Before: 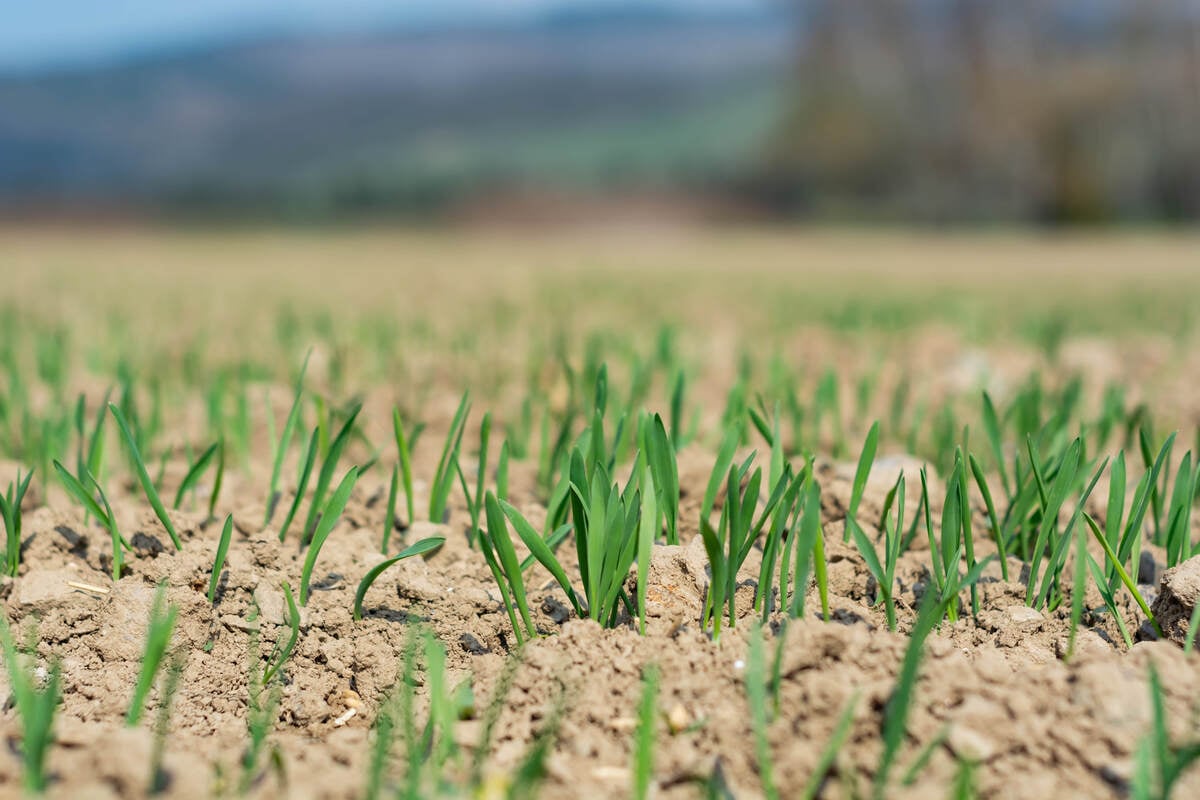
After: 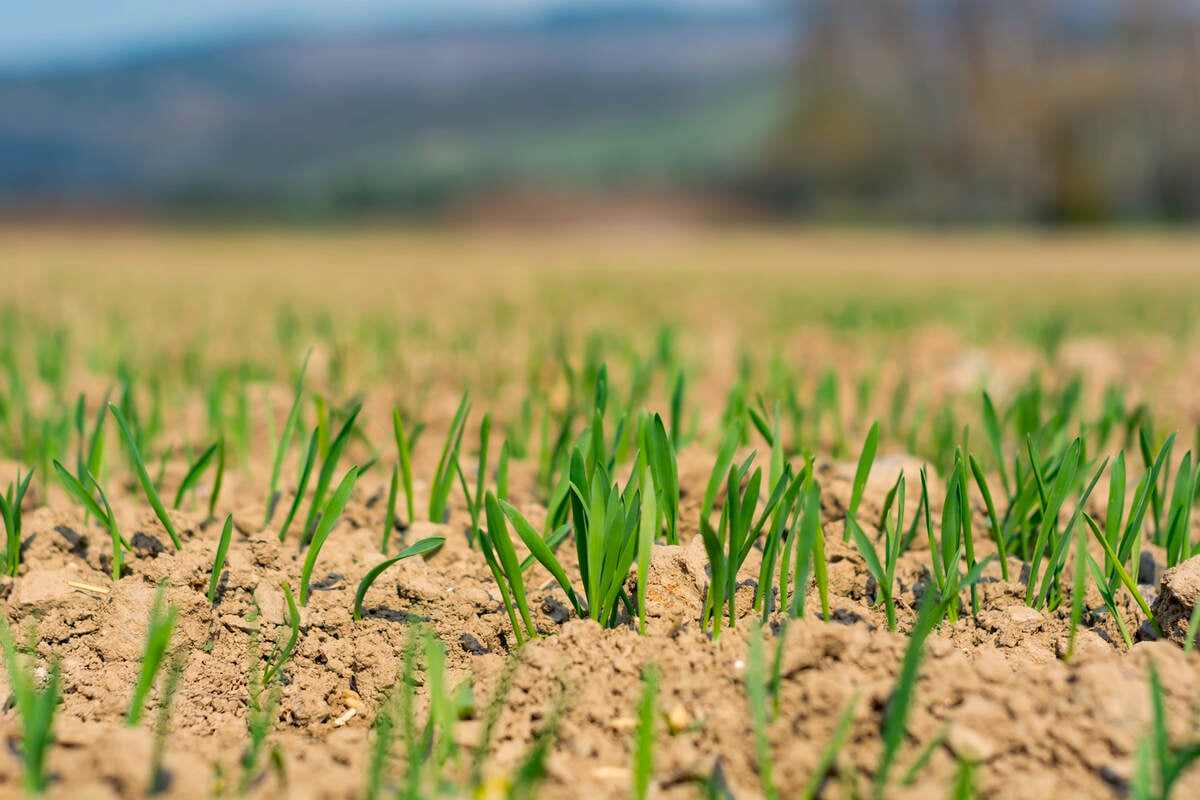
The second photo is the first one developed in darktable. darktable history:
color balance rgb: highlights gain › chroma 3.096%, highlights gain › hue 60.25°, perceptual saturation grading › global saturation 25.911%
exposure: black level correction 0.002, compensate exposure bias true, compensate highlight preservation false
